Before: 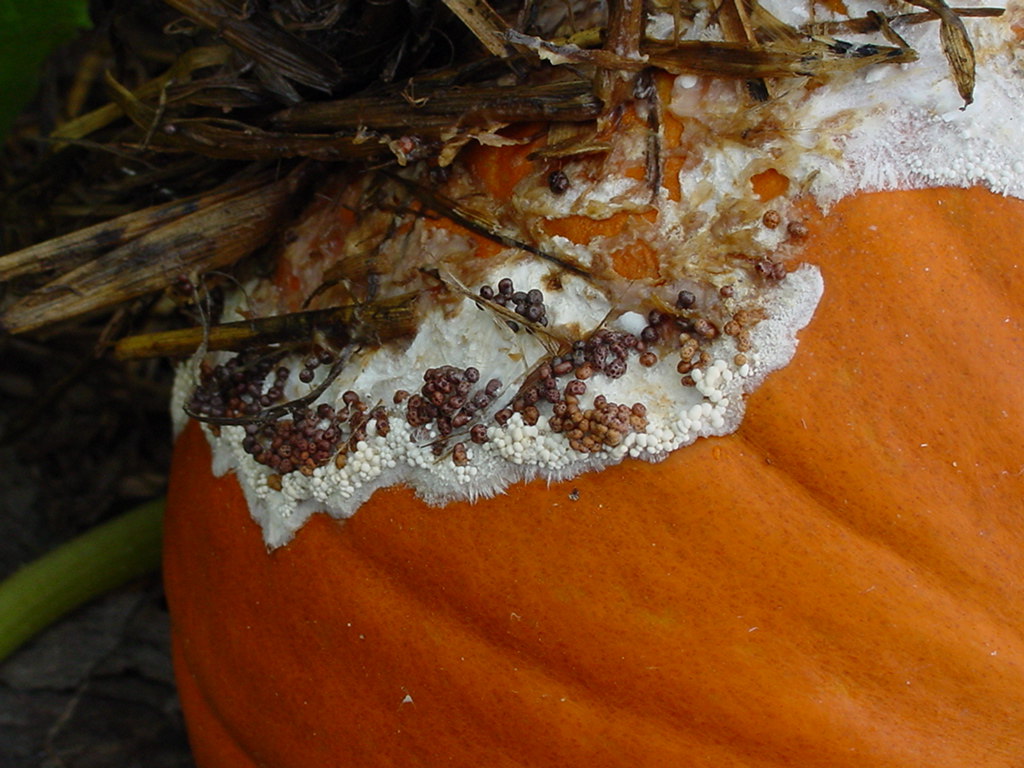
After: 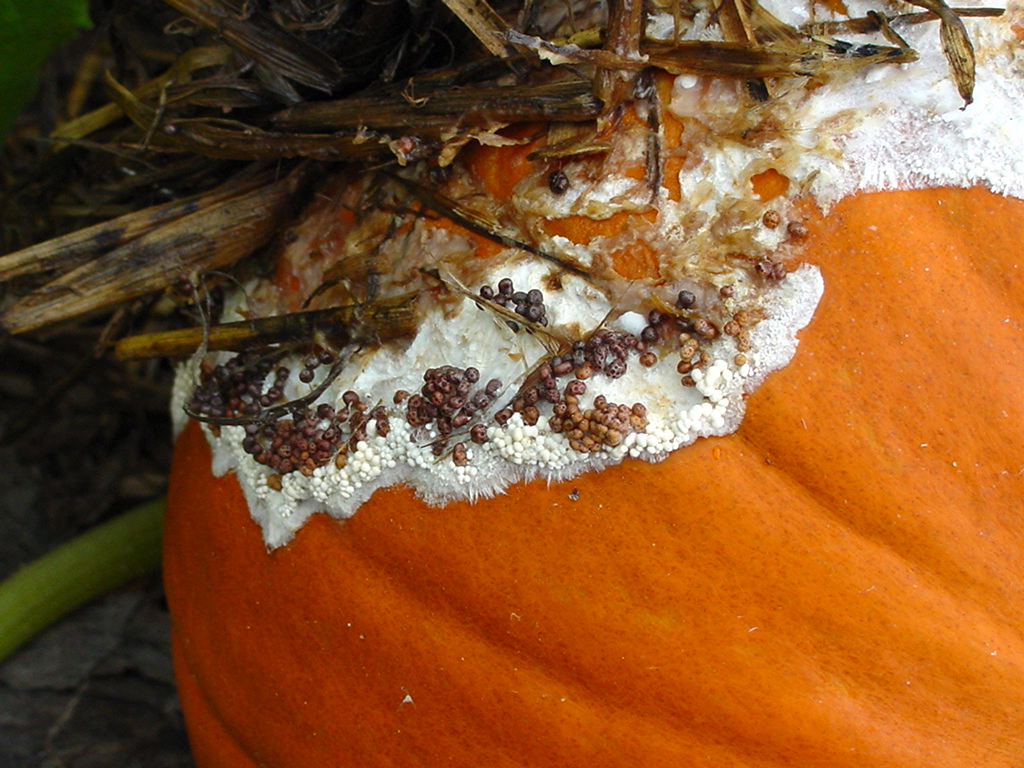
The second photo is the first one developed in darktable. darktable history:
tone equalizer: on, module defaults
exposure: exposure 0.574 EV, compensate highlight preservation false
